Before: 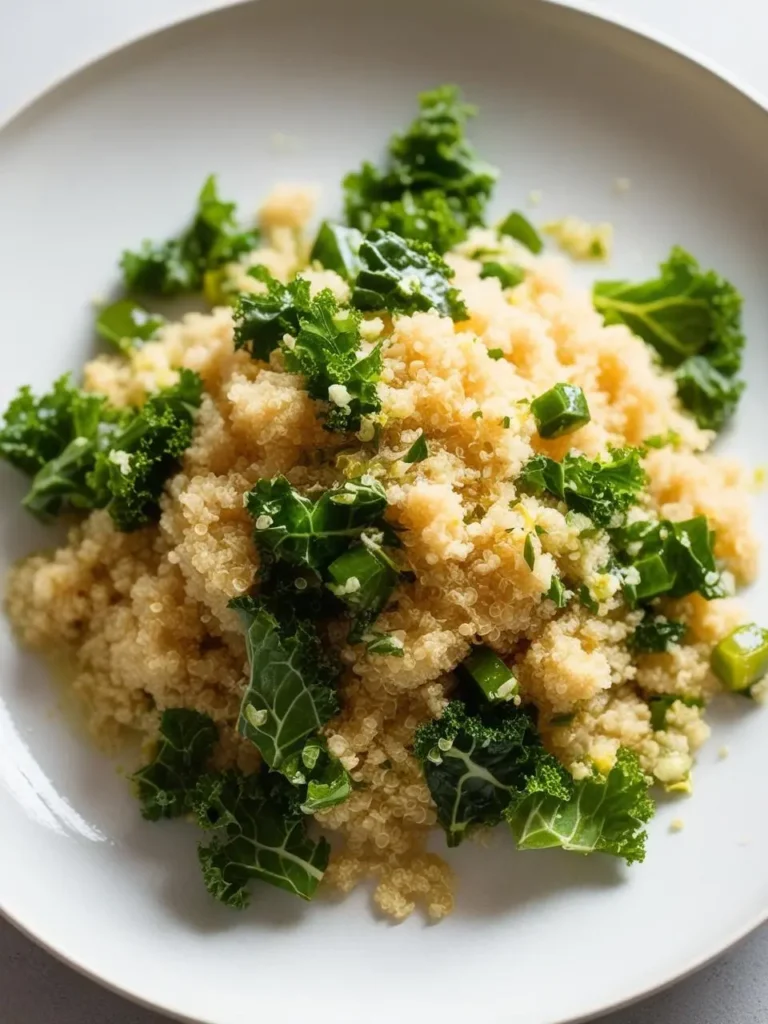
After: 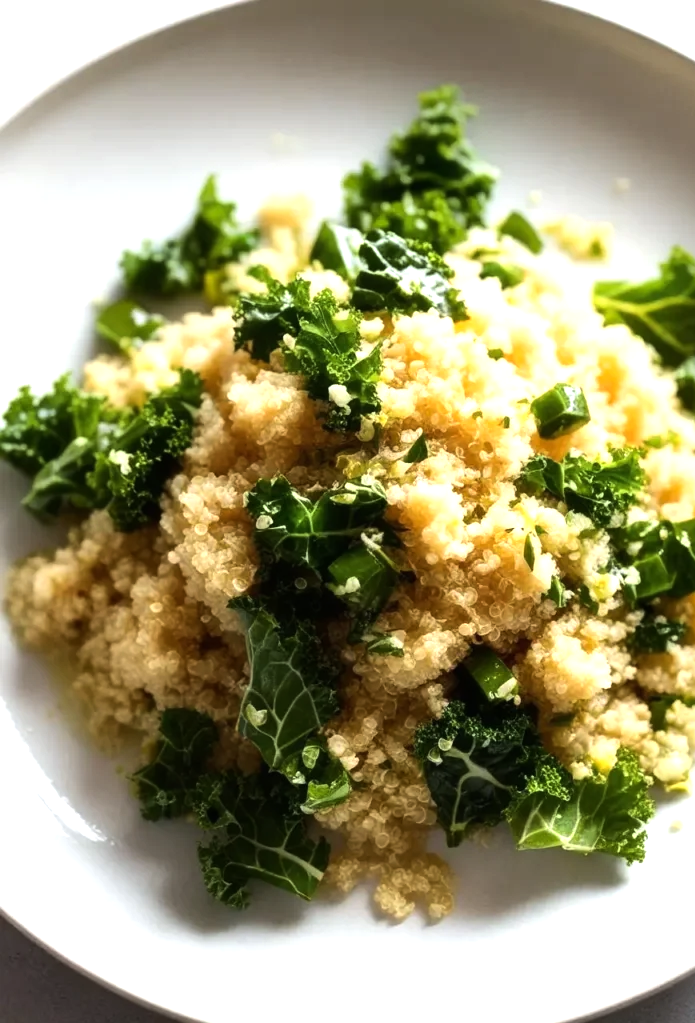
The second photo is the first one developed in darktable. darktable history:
tone equalizer: -8 EV -0.723 EV, -7 EV -0.674 EV, -6 EV -0.609 EV, -5 EV -0.414 EV, -3 EV 0.382 EV, -2 EV 0.6 EV, -1 EV 0.692 EV, +0 EV 0.724 EV, edges refinement/feathering 500, mask exposure compensation -1.57 EV, preserve details no
crop: right 9.478%, bottom 0.026%
